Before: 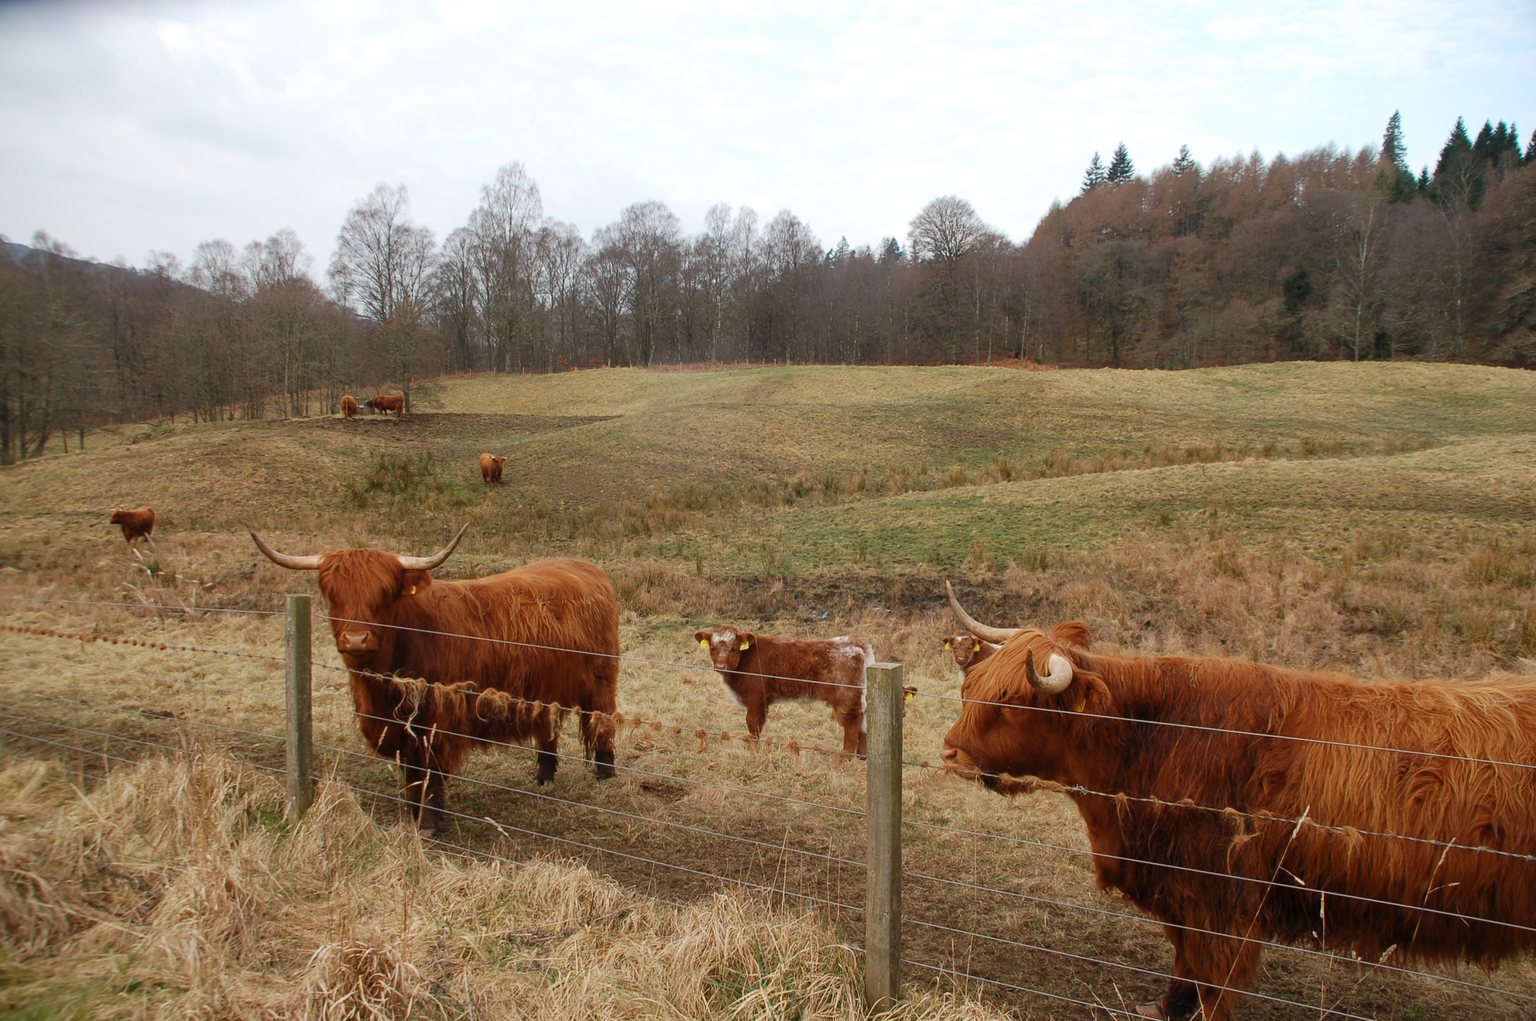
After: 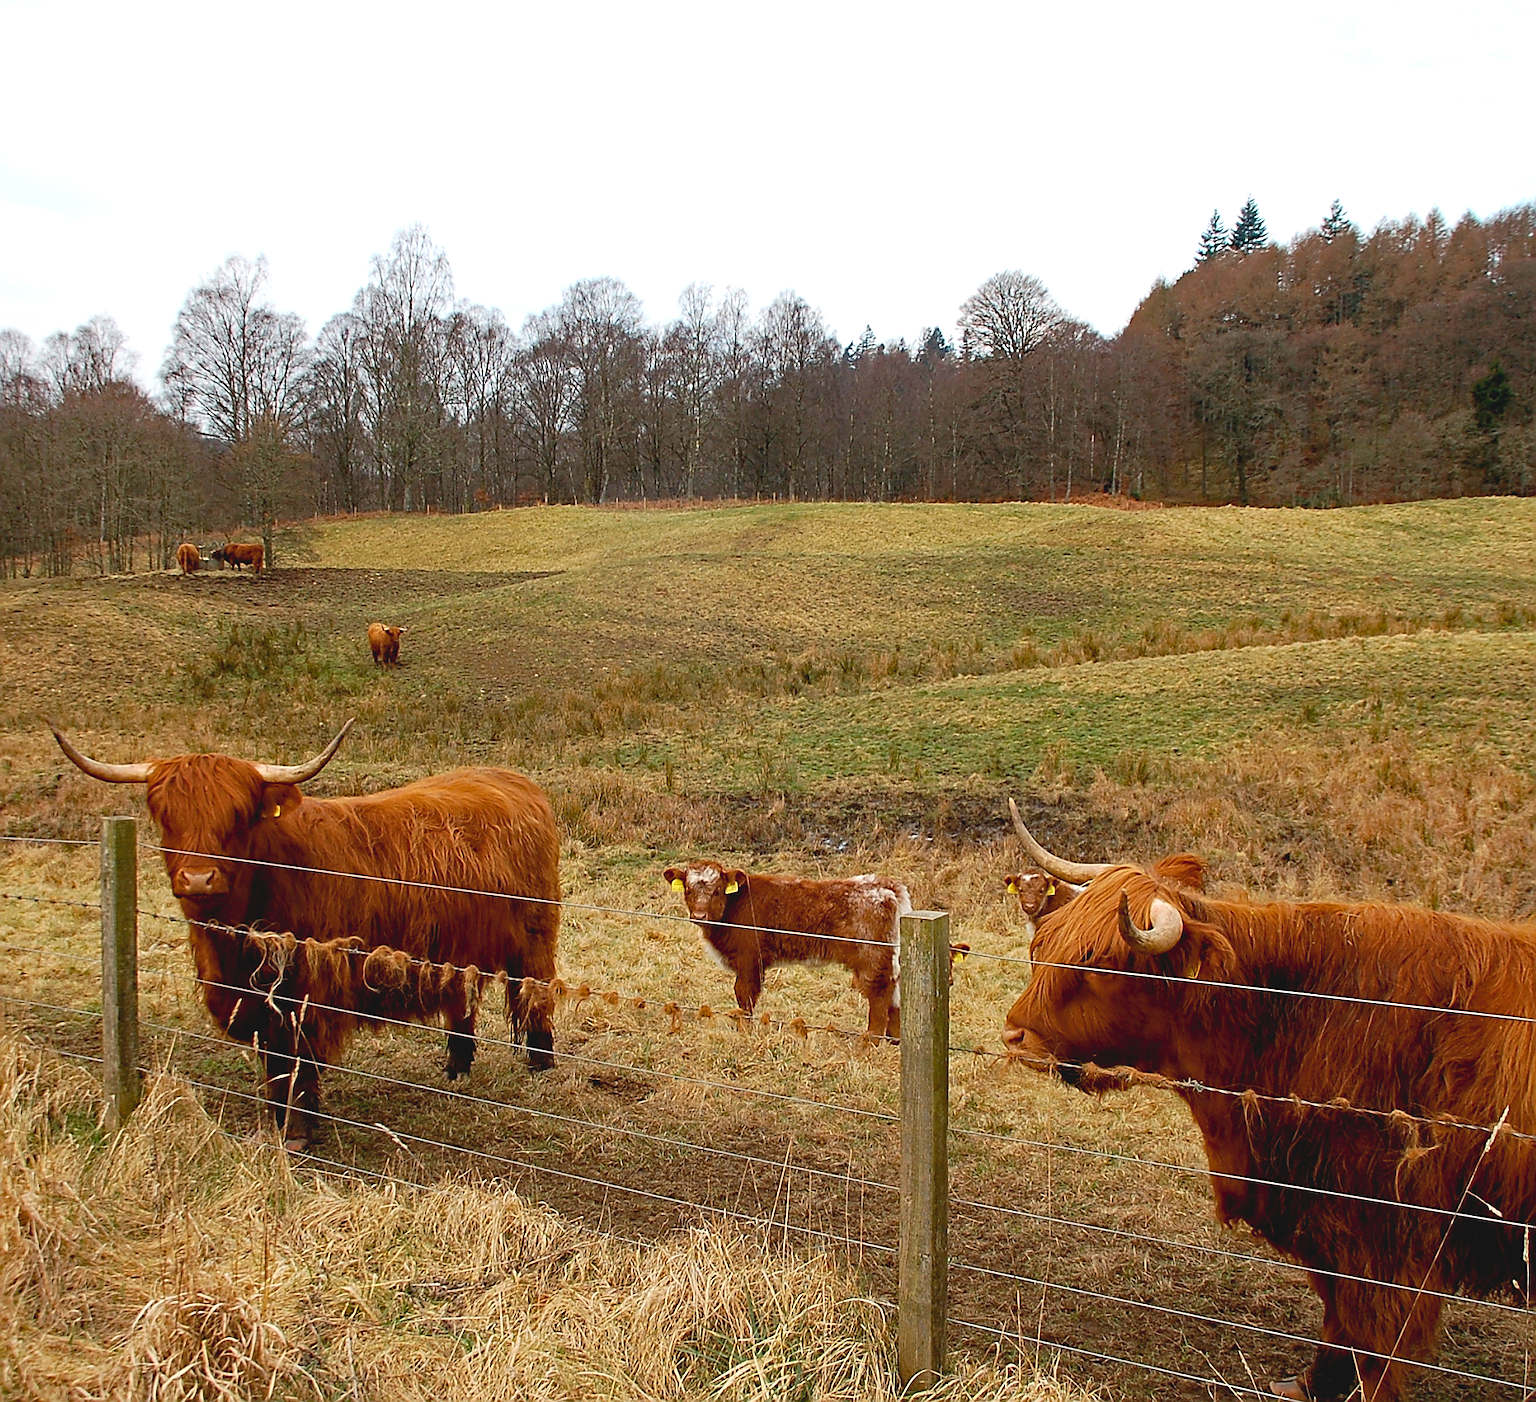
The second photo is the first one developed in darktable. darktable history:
sharpen: radius 1.361, amount 1.263, threshold 0.626
exposure: black level correction 0.007, exposure 0.16 EV, compensate highlight preservation false
tone equalizer: on, module defaults
crop: left 13.819%, right 13.379%
haze removal: strength 0.516, distance 0.918, compatibility mode true, adaptive false
contrast brightness saturation: contrast -0.105, brightness 0.054, saturation 0.079
color balance rgb: perceptual saturation grading › global saturation -0.05%, perceptual brilliance grading › highlights 10.997%, perceptual brilliance grading › shadows -11.625%
